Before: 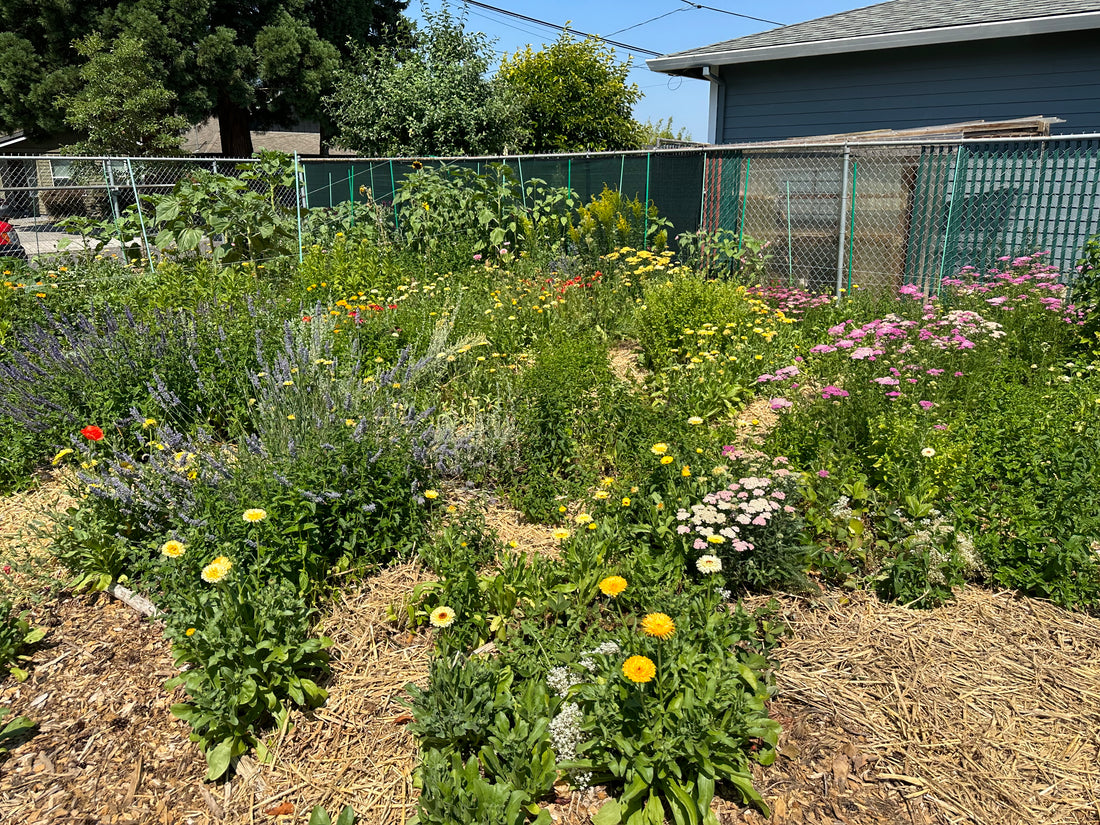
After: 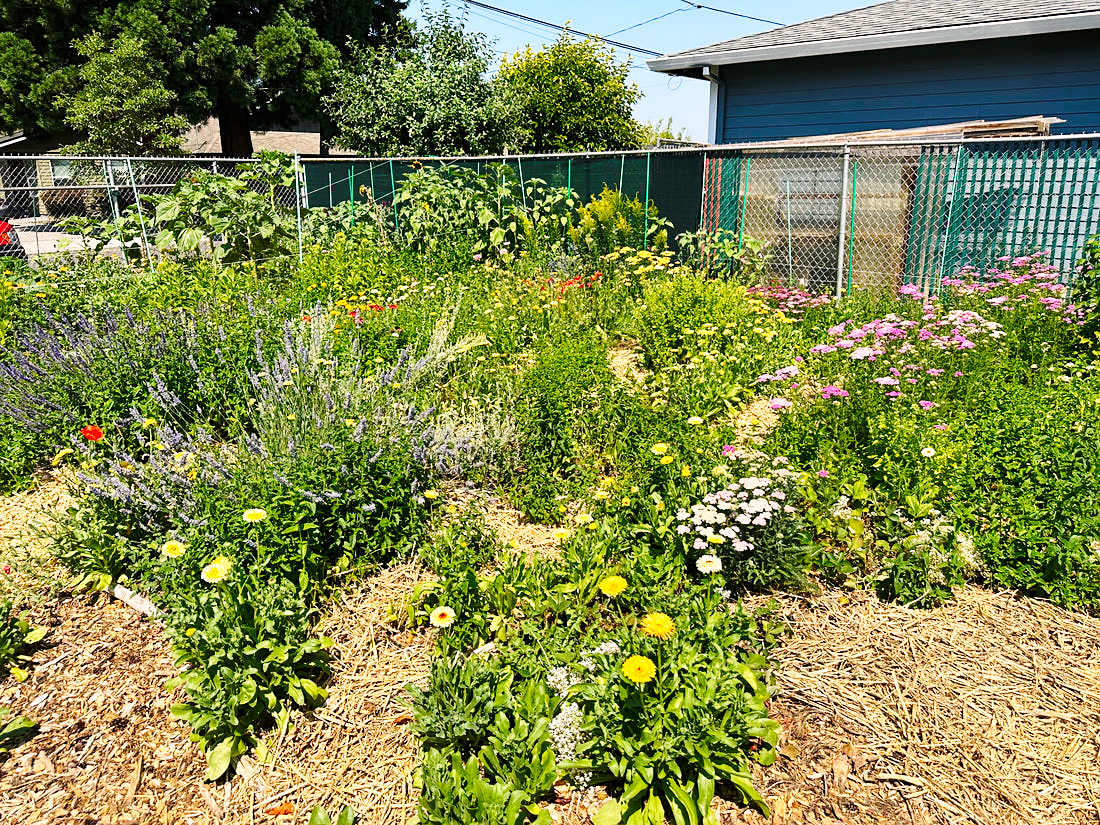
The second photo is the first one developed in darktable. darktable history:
sharpen: amount 0.2
base curve: curves: ch0 [(0, 0) (0.036, 0.037) (0.121, 0.228) (0.46, 0.76) (0.859, 0.983) (1, 1)], preserve colors none
color correction: highlights a* 3.22, highlights b* 1.93, saturation 1.19
